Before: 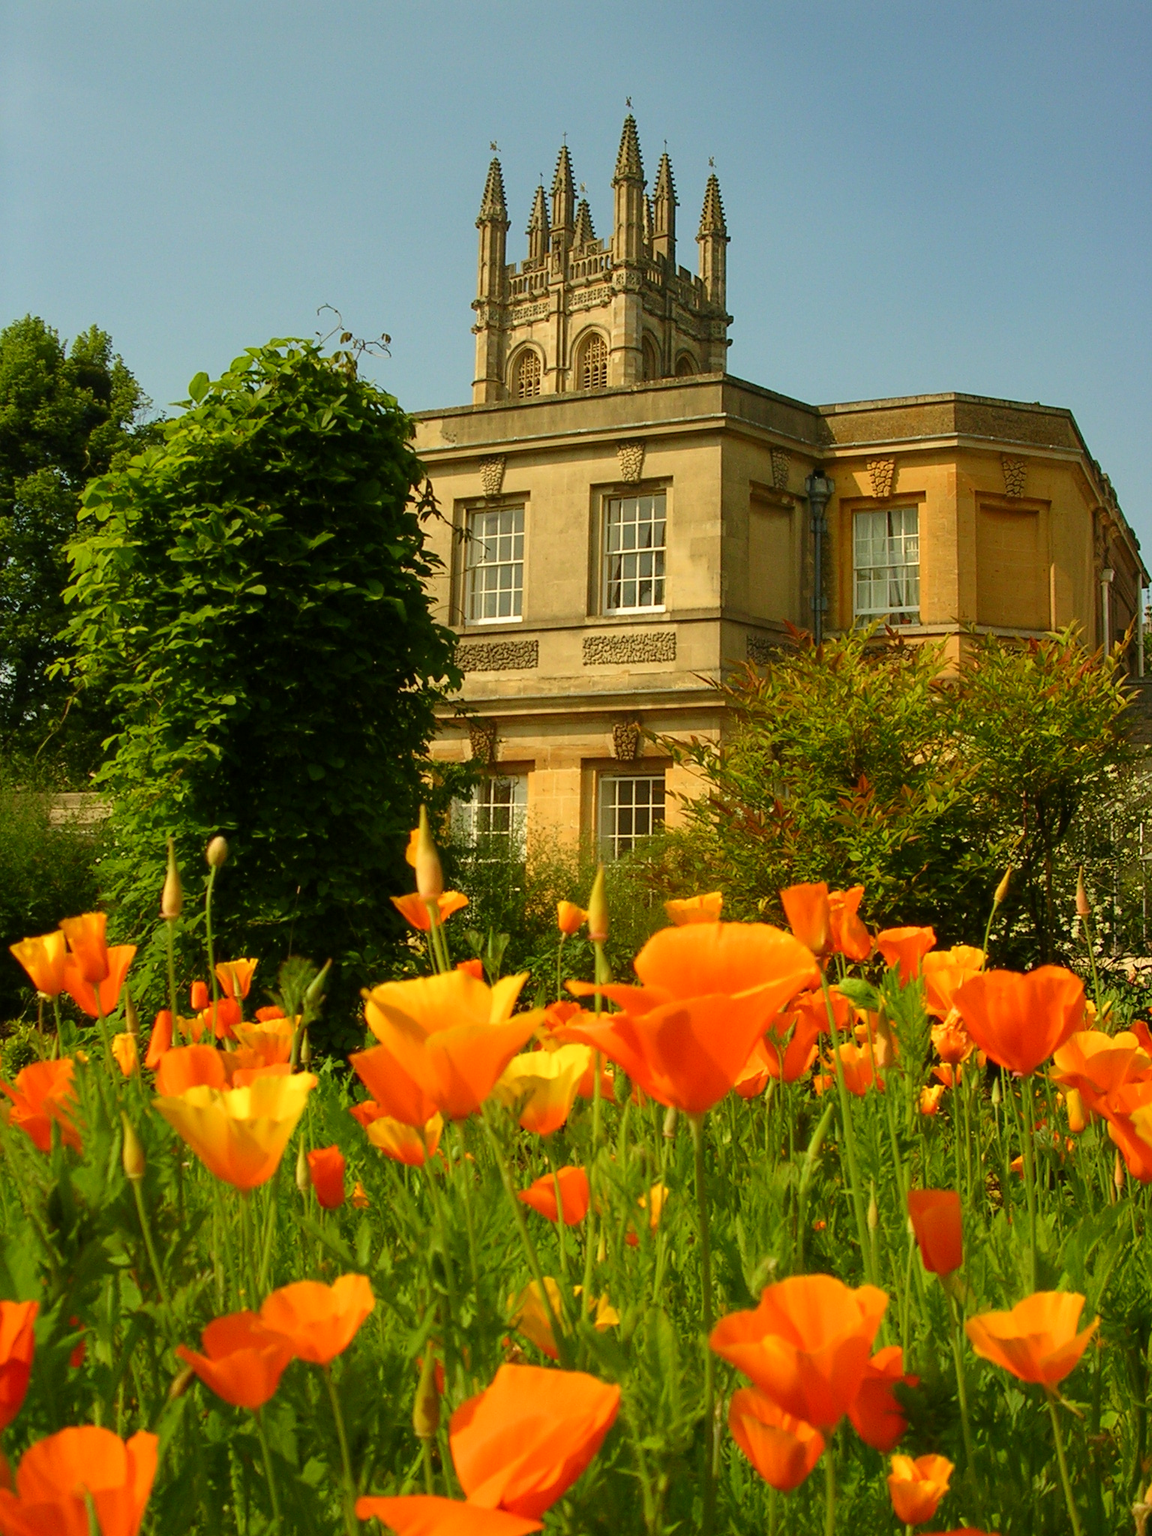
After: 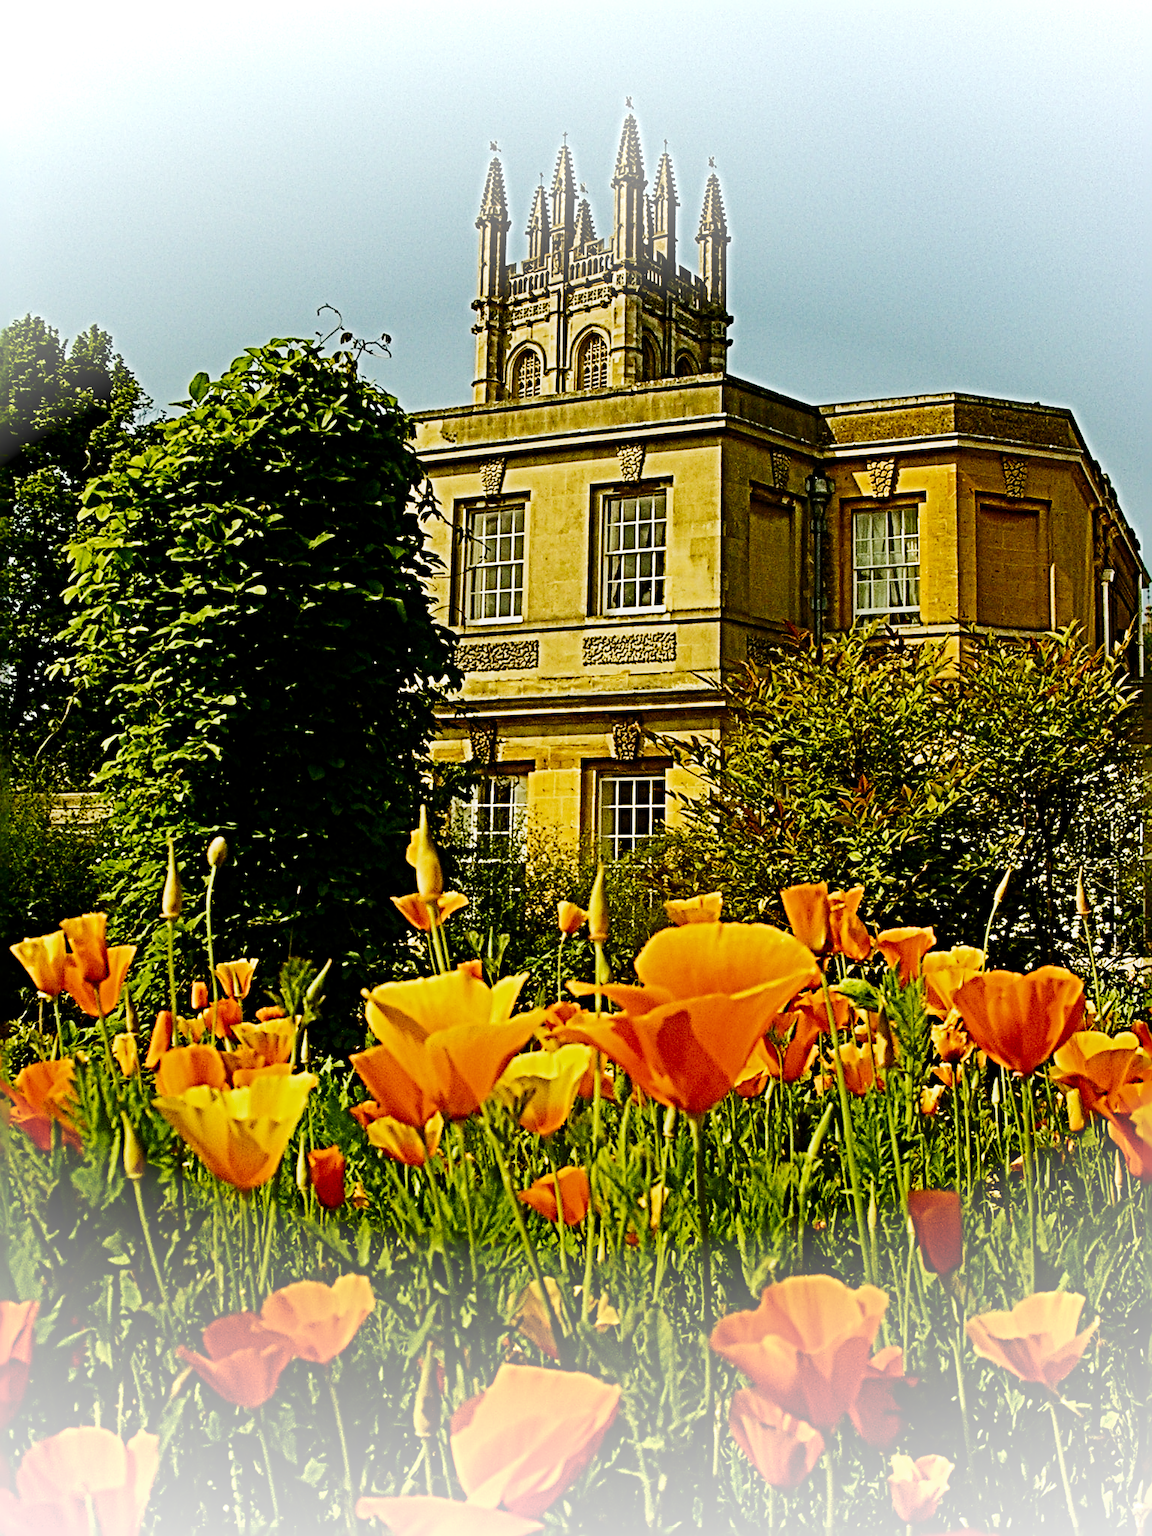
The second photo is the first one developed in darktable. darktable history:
filmic rgb: black relative exposure -7.21 EV, white relative exposure 5.37 EV, hardness 3.03, preserve chrominance no, color science v5 (2021), contrast in shadows safe, contrast in highlights safe
sharpen: radius 6.267, amount 1.789, threshold 0.01
vignetting: fall-off start 97.69%, fall-off radius 101.29%, brightness 0.999, saturation -0.489, width/height ratio 1.376, unbound false
contrast brightness saturation: contrast 0.288
color balance rgb: perceptual saturation grading › global saturation 29.996%, global vibrance 20%
local contrast: mode bilateral grid, contrast 21, coarseness 49, detail 103%, midtone range 0.2
